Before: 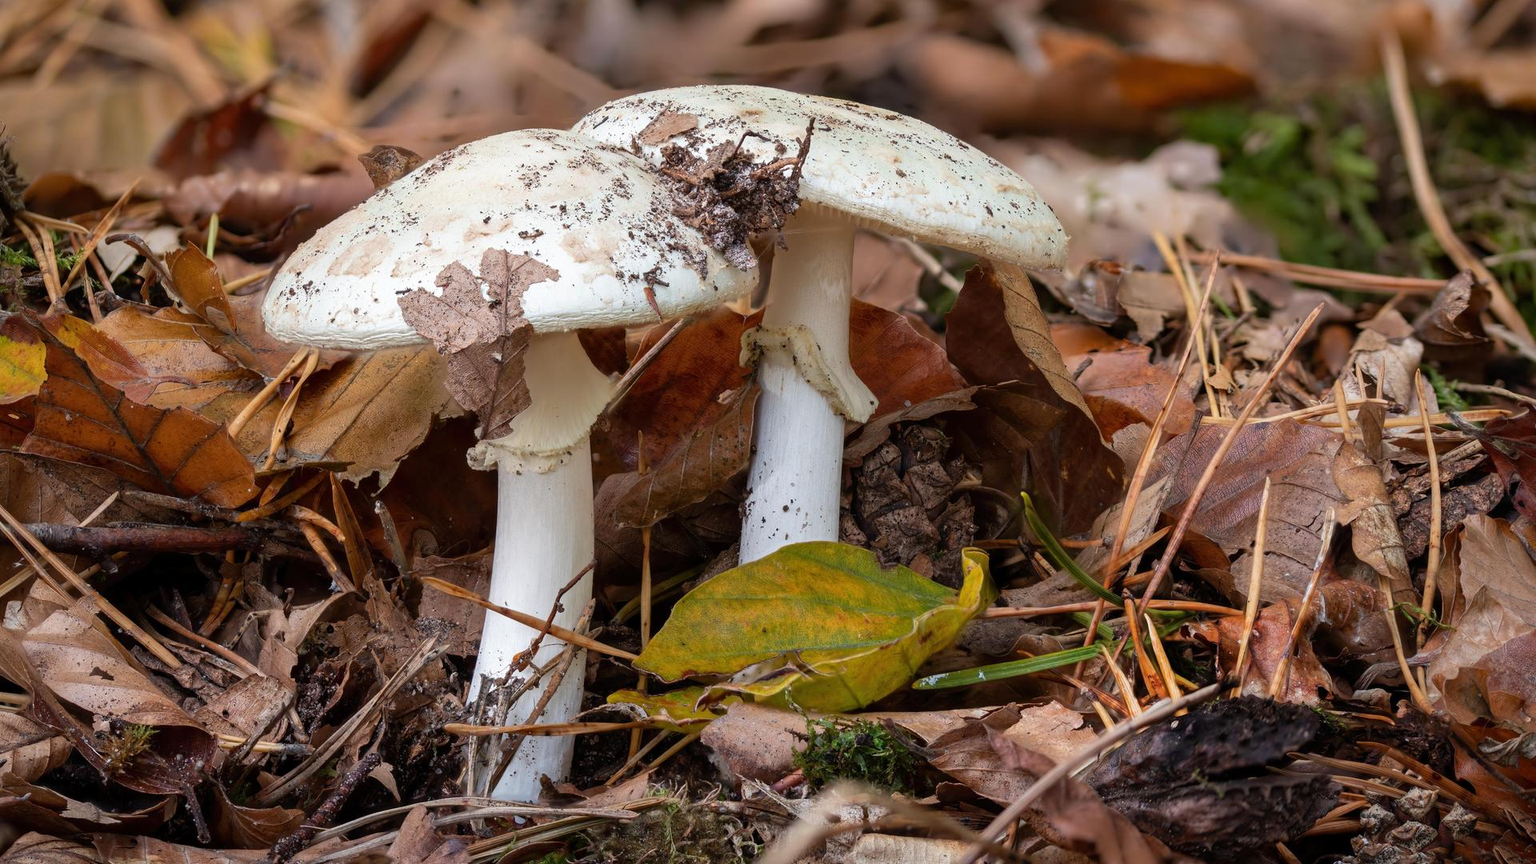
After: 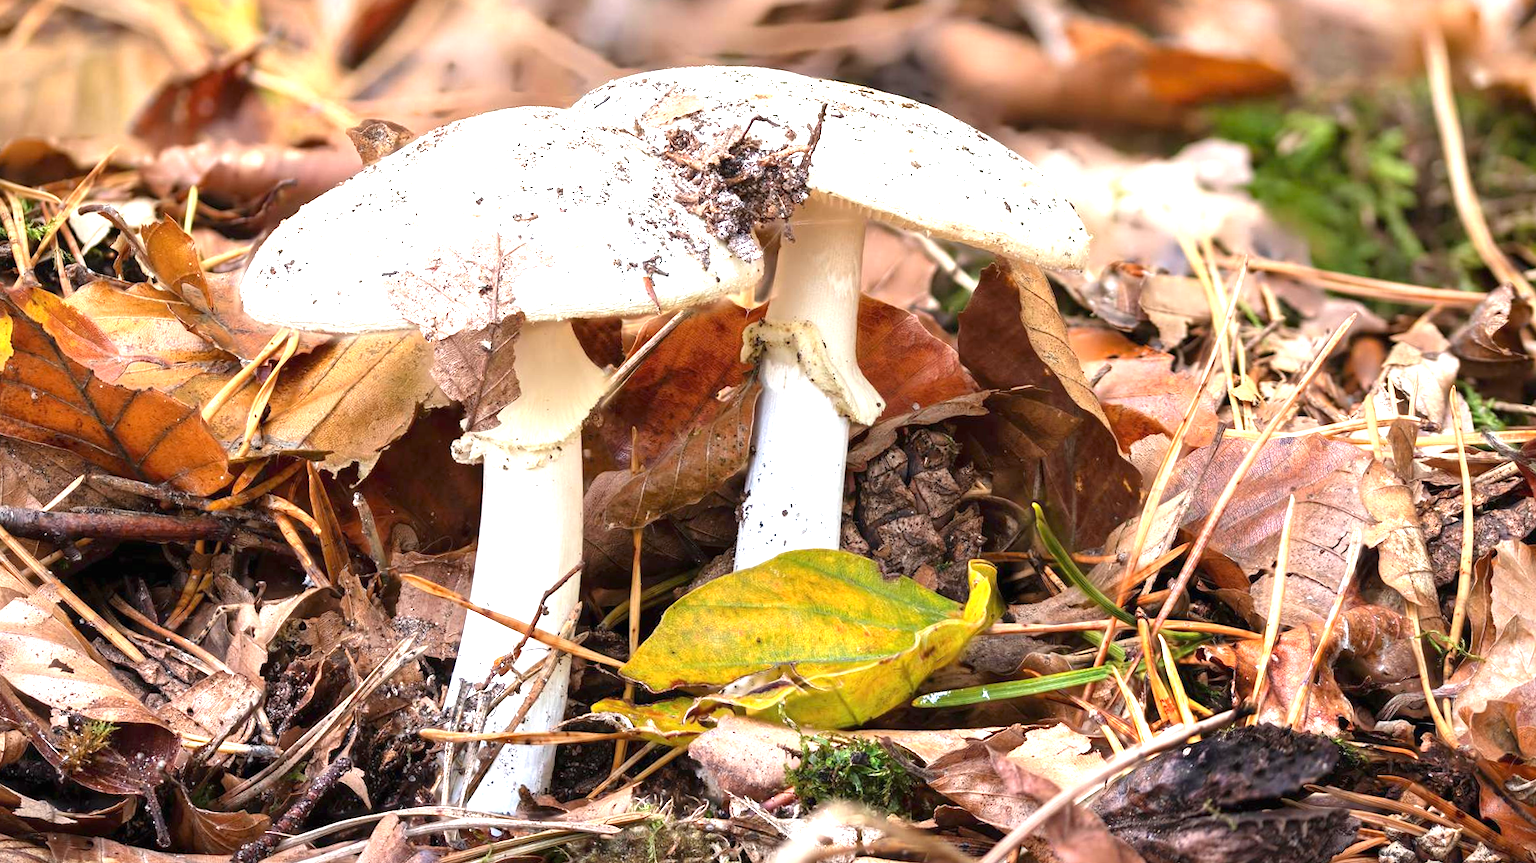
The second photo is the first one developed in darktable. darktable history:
crop and rotate: angle -1.65°
exposure: black level correction 0, exposure 1.666 EV, compensate exposure bias true, compensate highlight preservation false
